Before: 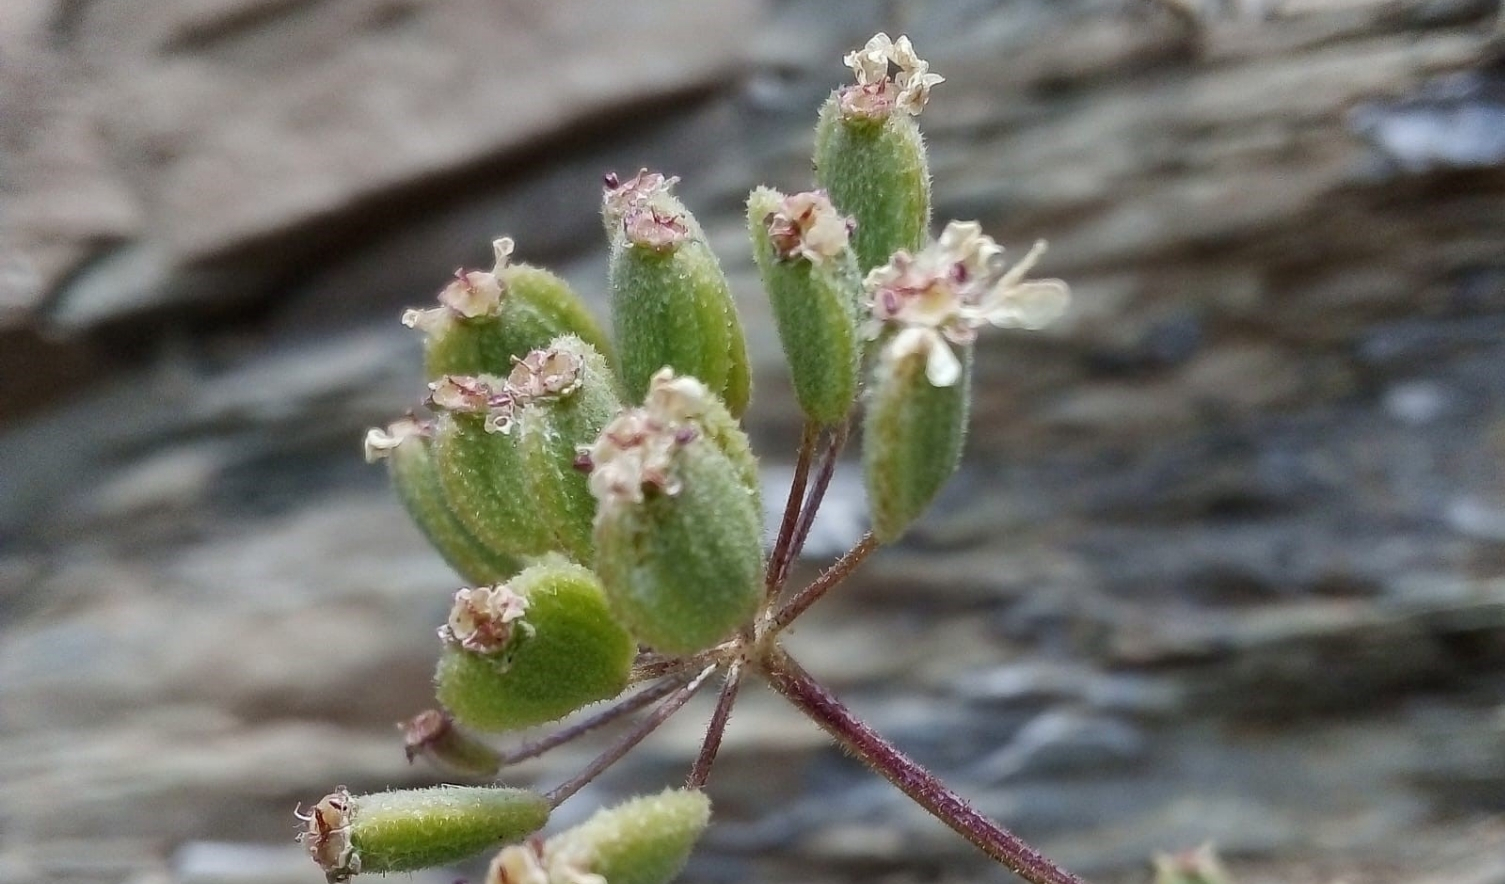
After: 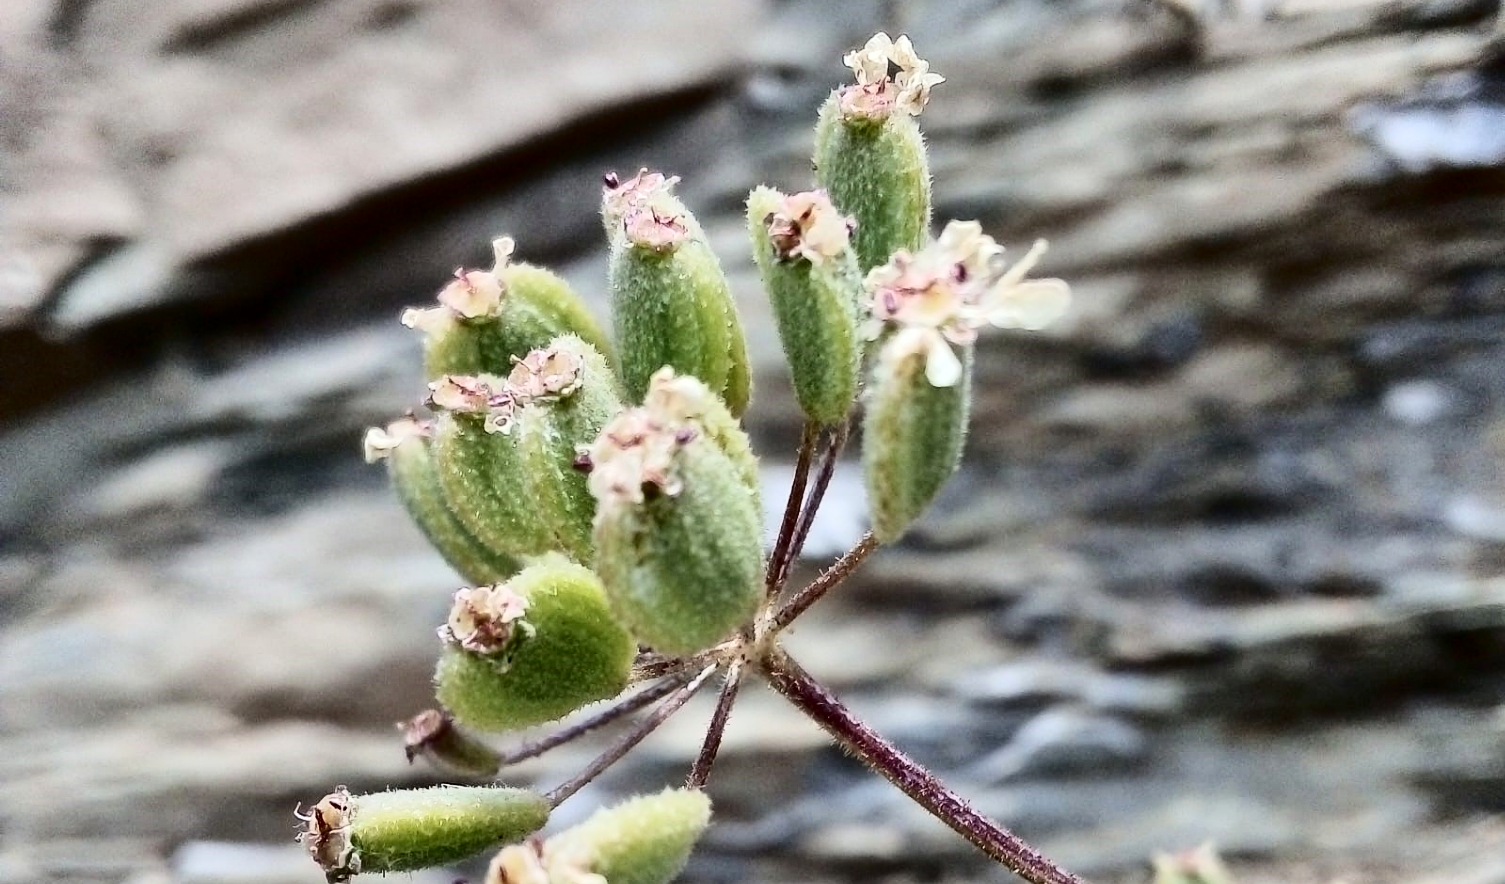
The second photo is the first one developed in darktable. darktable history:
shadows and highlights: radius 108.52, shadows 23.73, highlights -59.32, low approximation 0.01, soften with gaussian
contrast equalizer: octaves 7, y [[0.528 ×6], [0.514 ×6], [0.362 ×6], [0 ×6], [0 ×6]]
exposure: exposure -0.048 EV, compensate highlight preservation false
tone curve: curves: ch0 [(0, 0) (0.003, 0.001) (0.011, 0.004) (0.025, 0.009) (0.044, 0.016) (0.069, 0.025) (0.1, 0.036) (0.136, 0.059) (0.177, 0.103) (0.224, 0.175) (0.277, 0.274) (0.335, 0.395) (0.399, 0.52) (0.468, 0.635) (0.543, 0.733) (0.623, 0.817) (0.709, 0.888) (0.801, 0.93) (0.898, 0.964) (1, 1)], color space Lab, independent channels, preserve colors none
